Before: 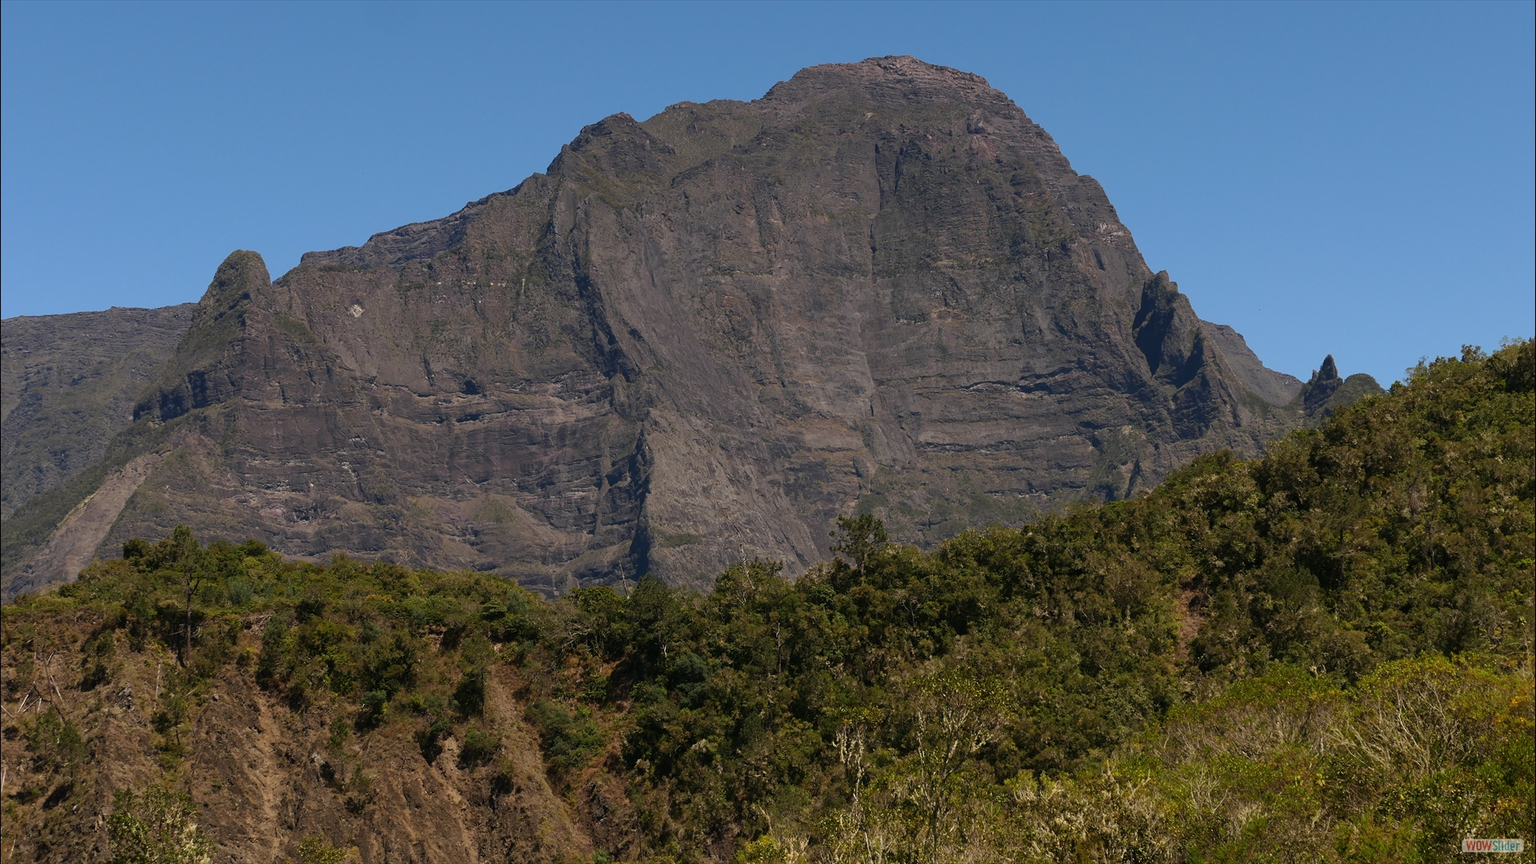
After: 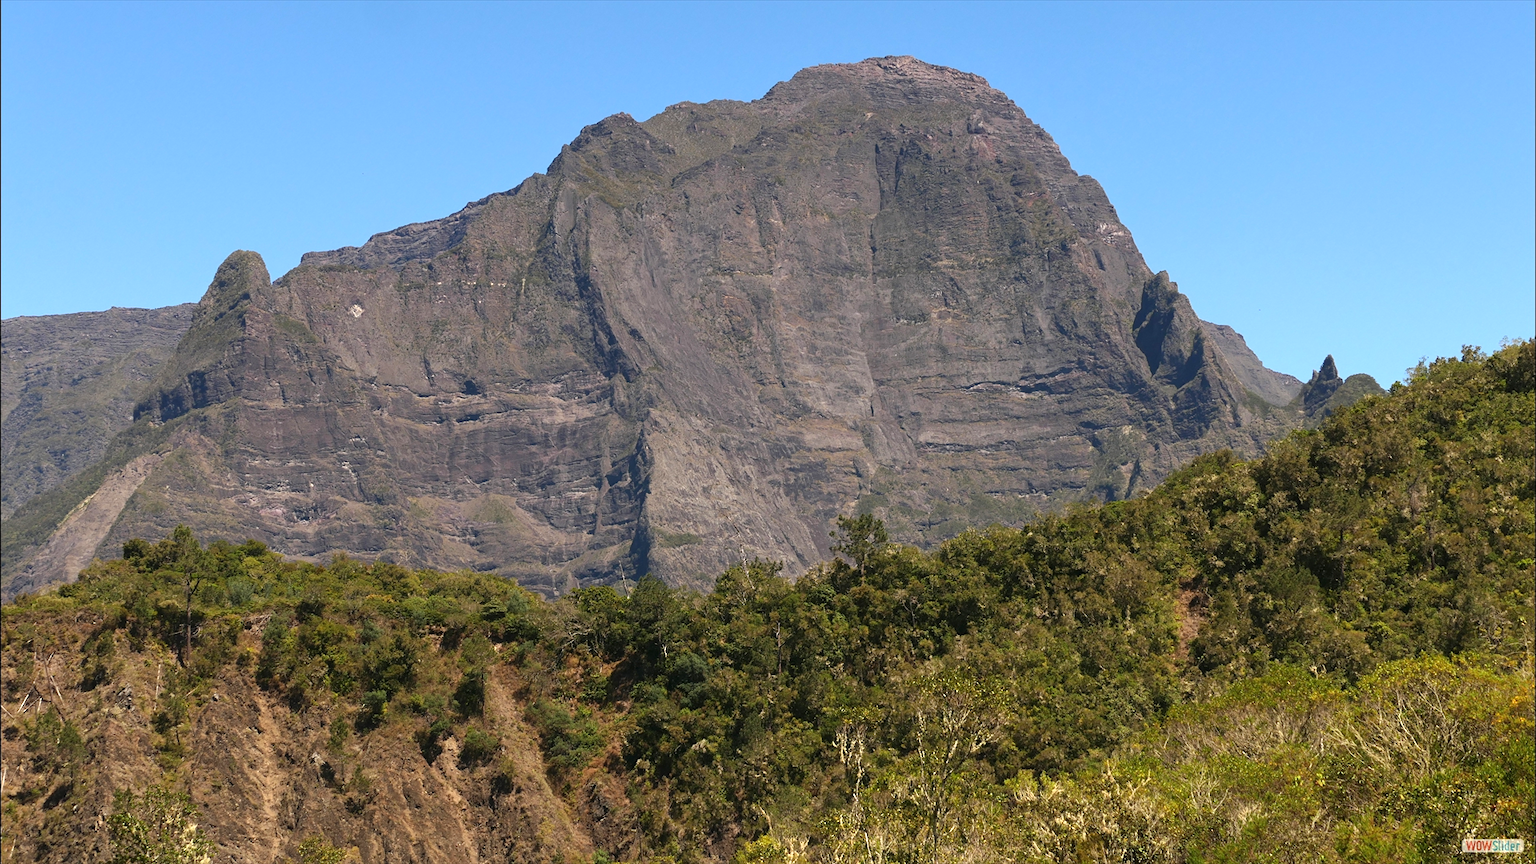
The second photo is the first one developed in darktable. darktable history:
exposure: black level correction 0, exposure 1 EV, compensate highlight preservation false
tone equalizer: on, module defaults
